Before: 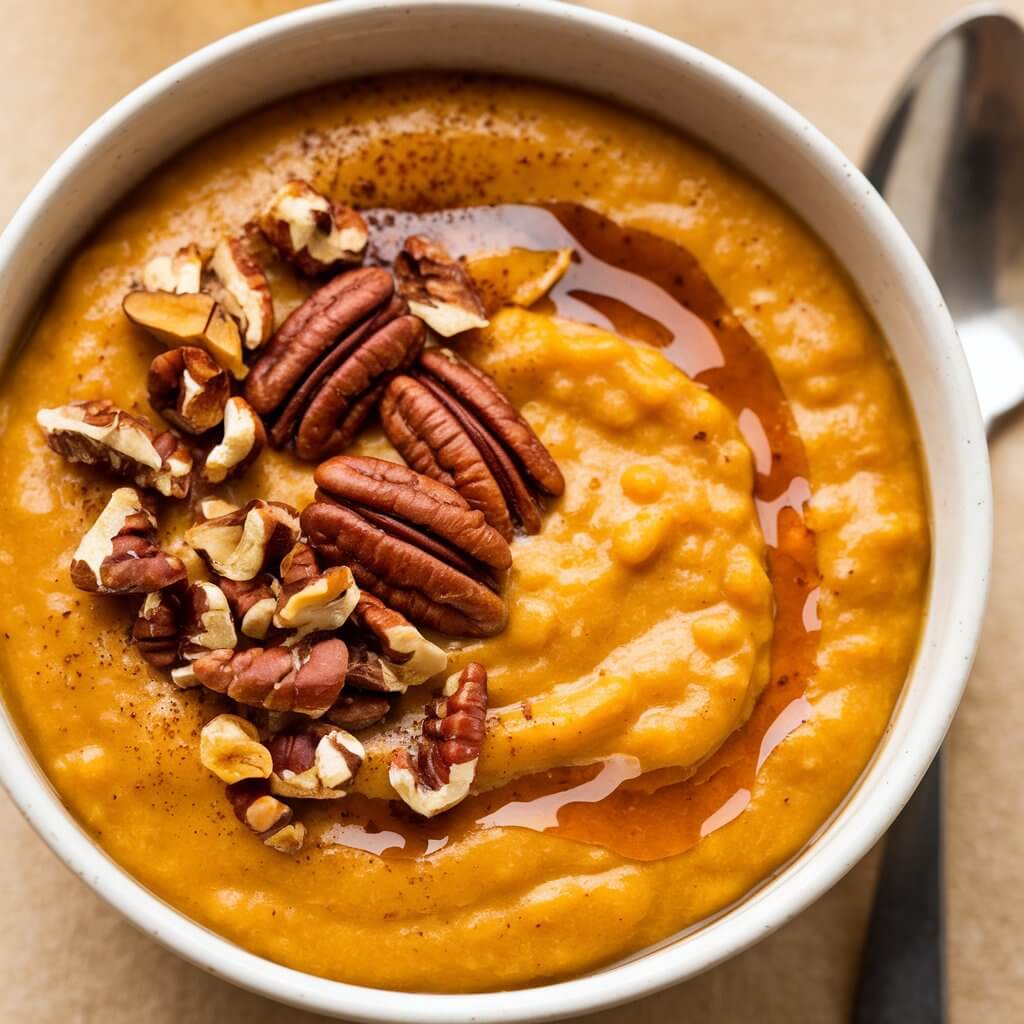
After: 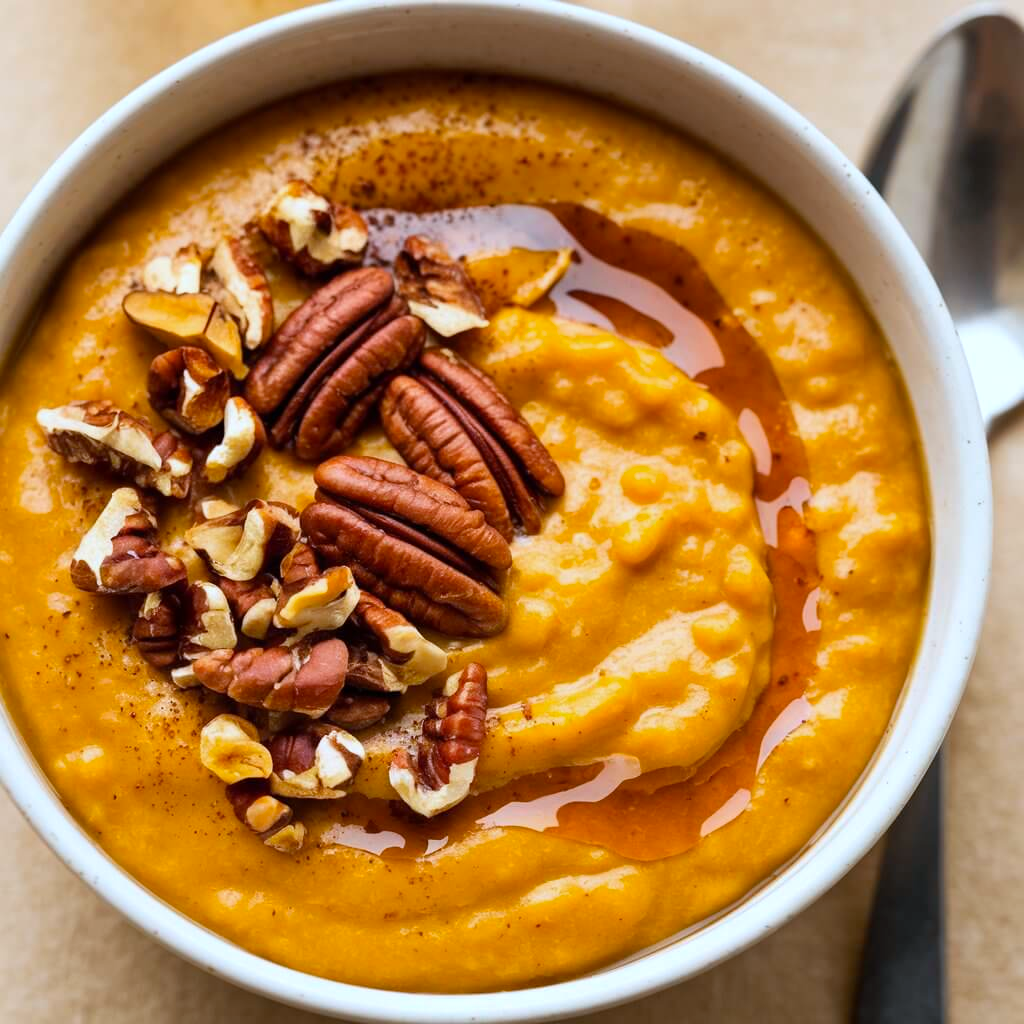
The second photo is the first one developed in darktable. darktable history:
color calibration: output colorfulness [0, 0.315, 0, 0], x 0.37, y 0.382, temperature 4317.61 K, gamut compression 0.998
